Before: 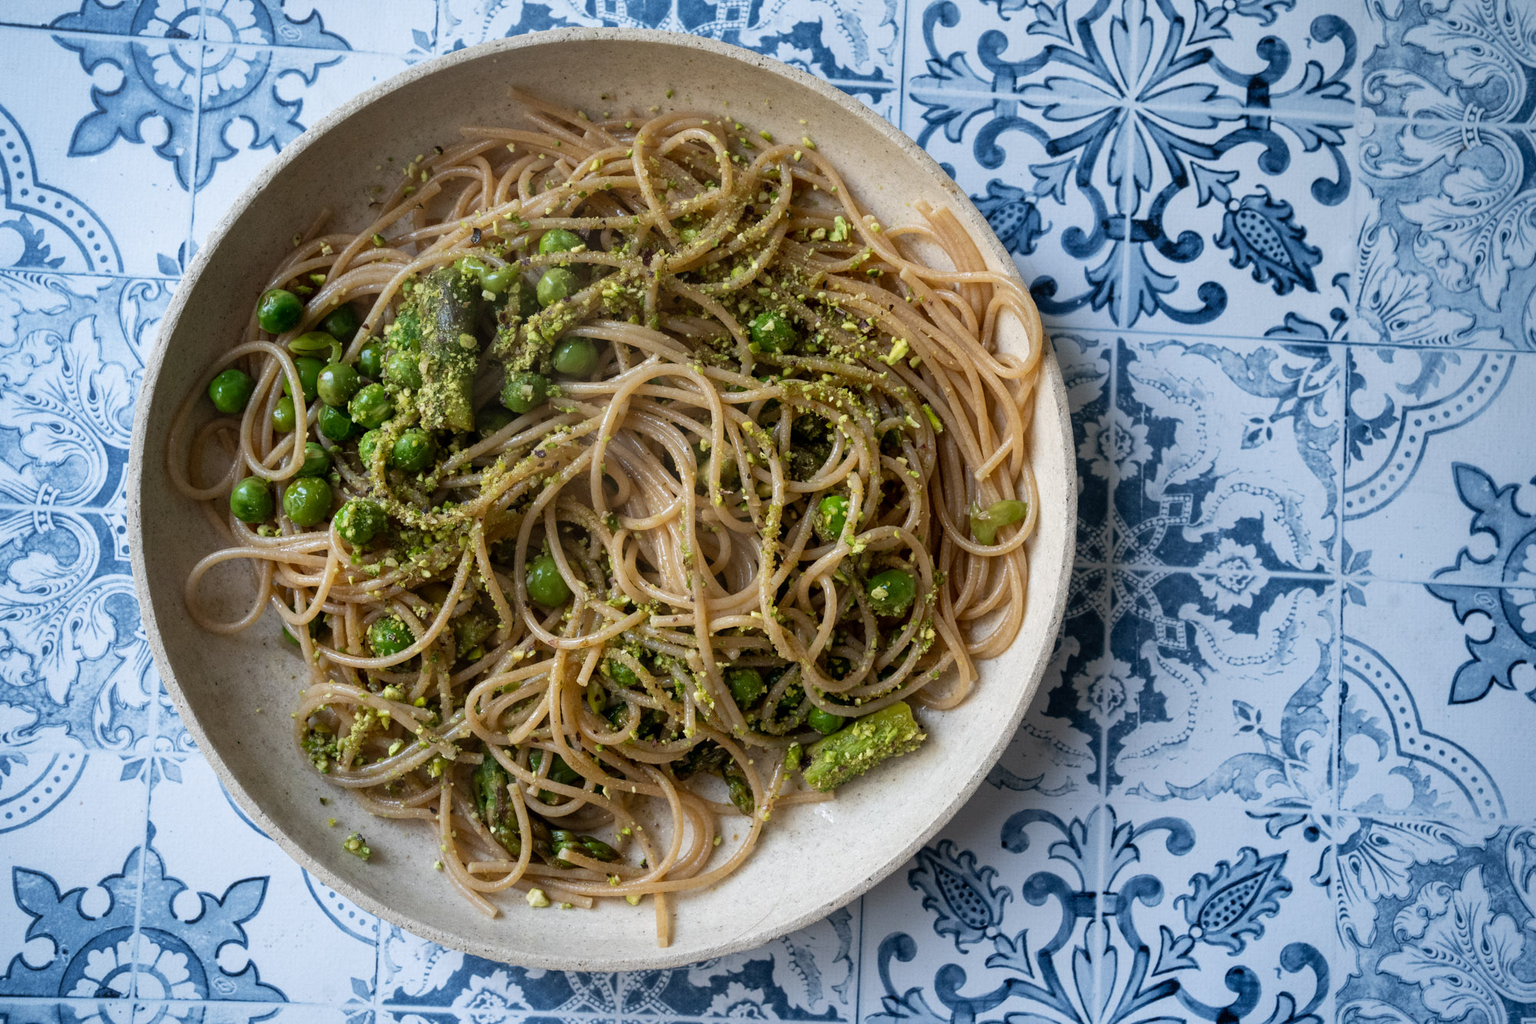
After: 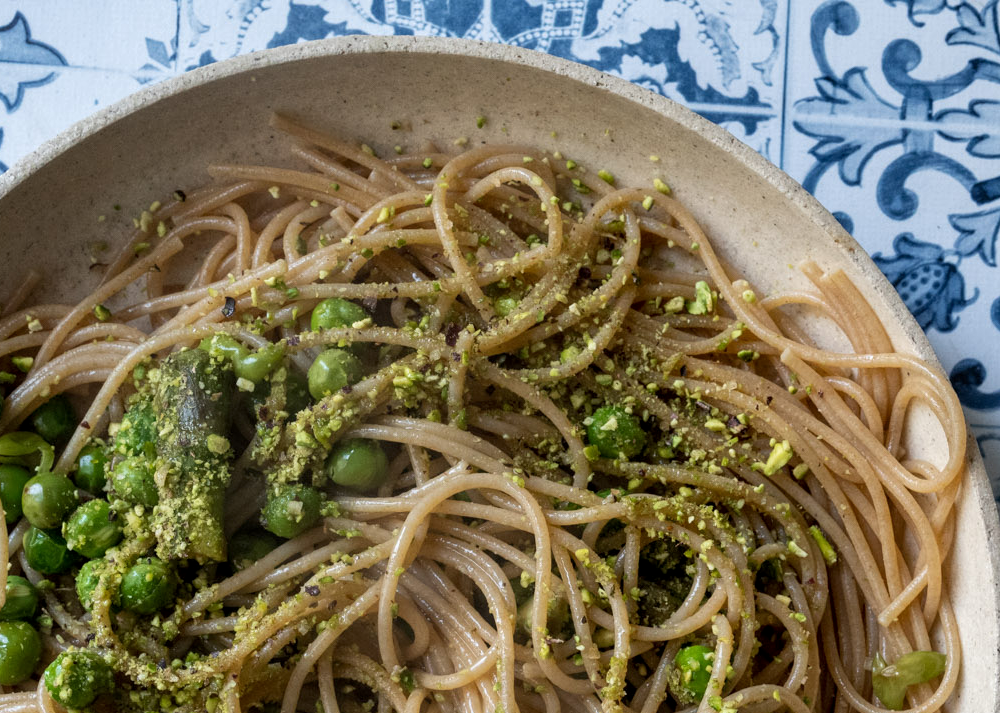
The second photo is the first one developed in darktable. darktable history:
crop: left 19.556%, right 30.401%, bottom 46.458%
local contrast: highlights 100%, shadows 100%, detail 120%, midtone range 0.2
